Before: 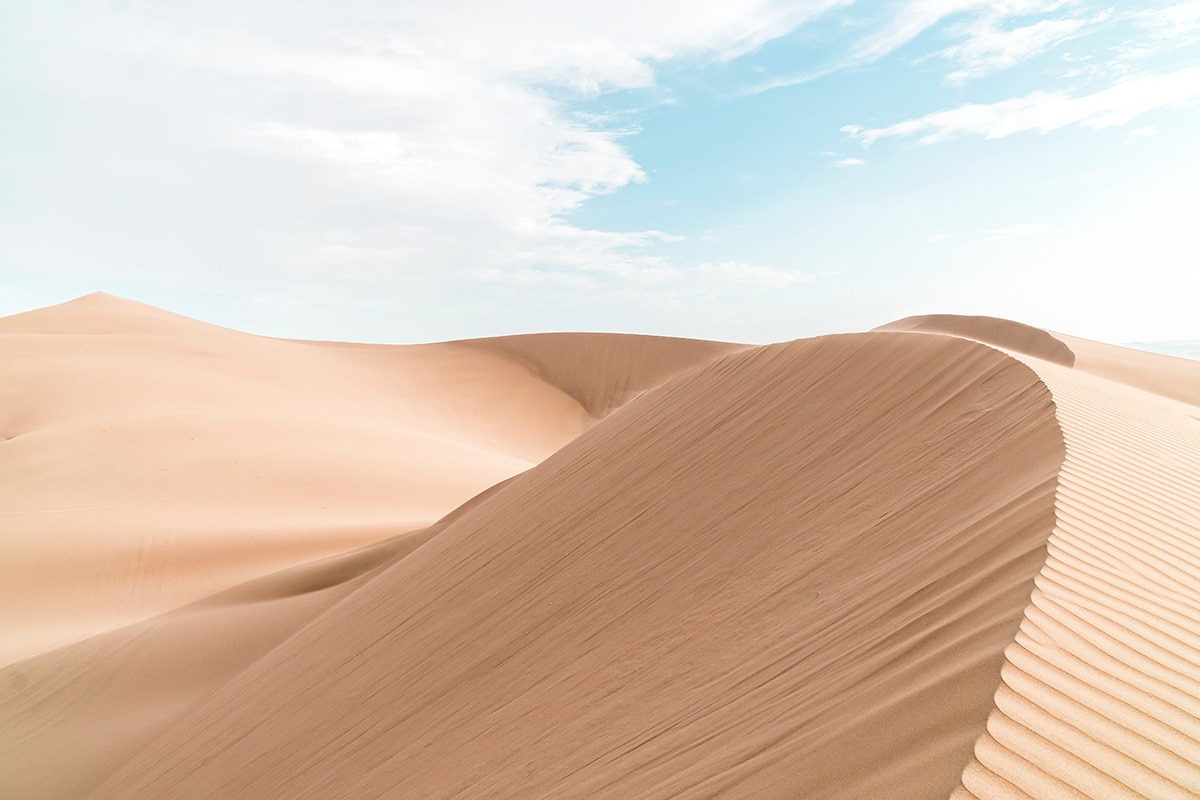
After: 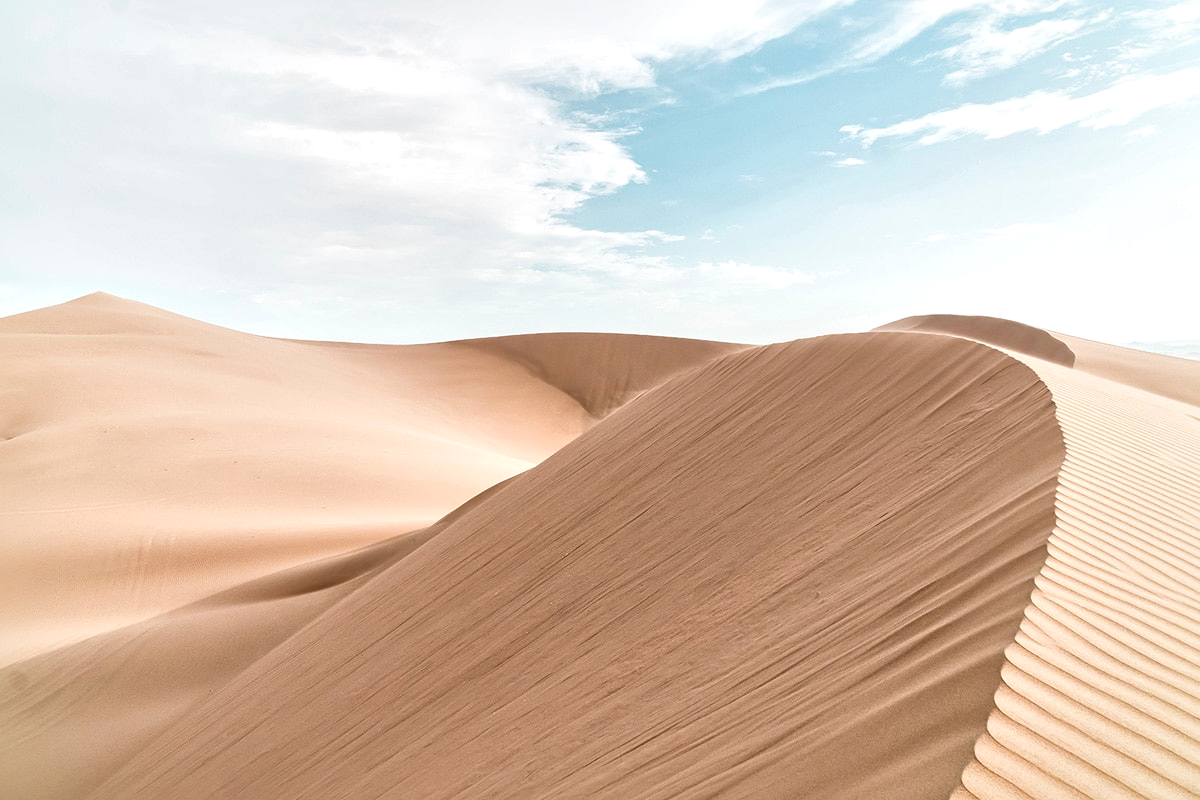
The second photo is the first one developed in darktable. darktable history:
local contrast: mode bilateral grid, contrast 21, coarseness 51, detail 171%, midtone range 0.2
